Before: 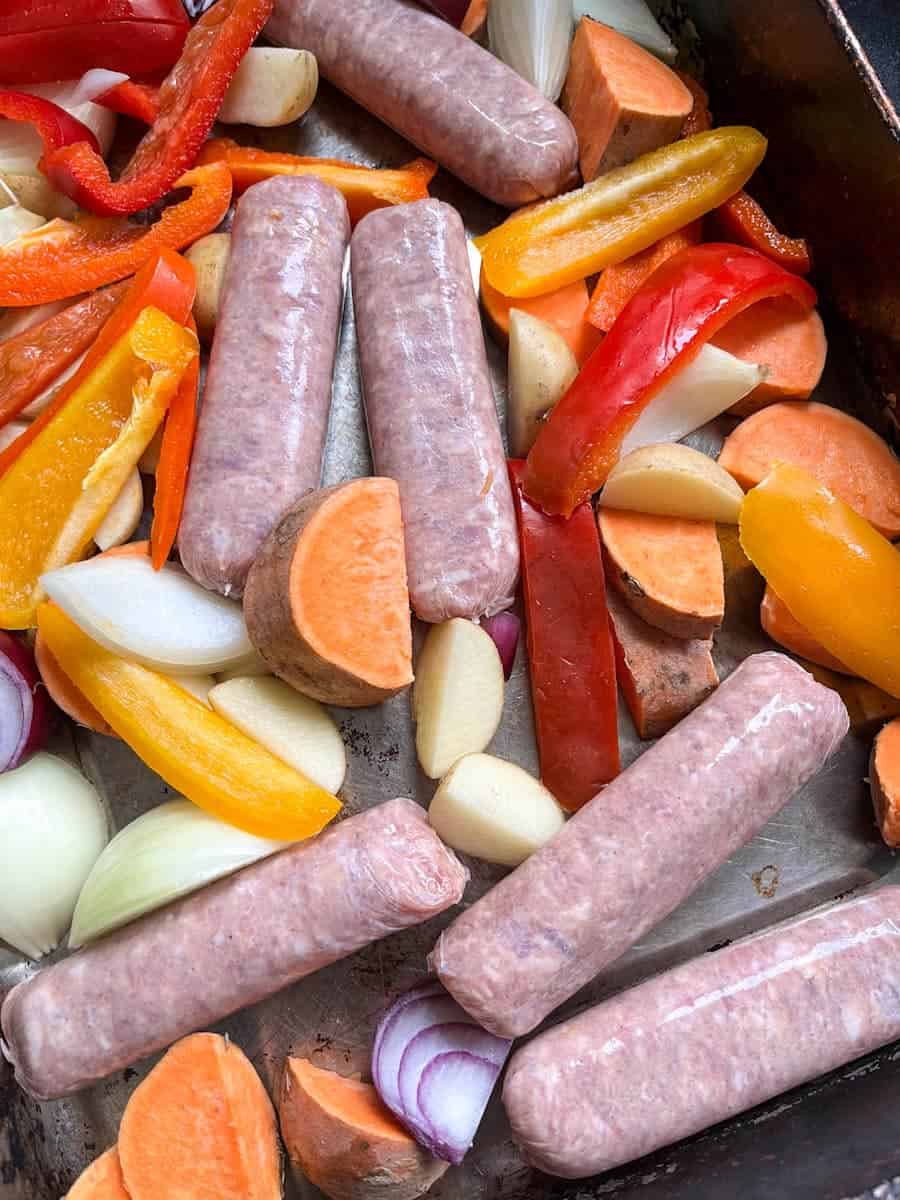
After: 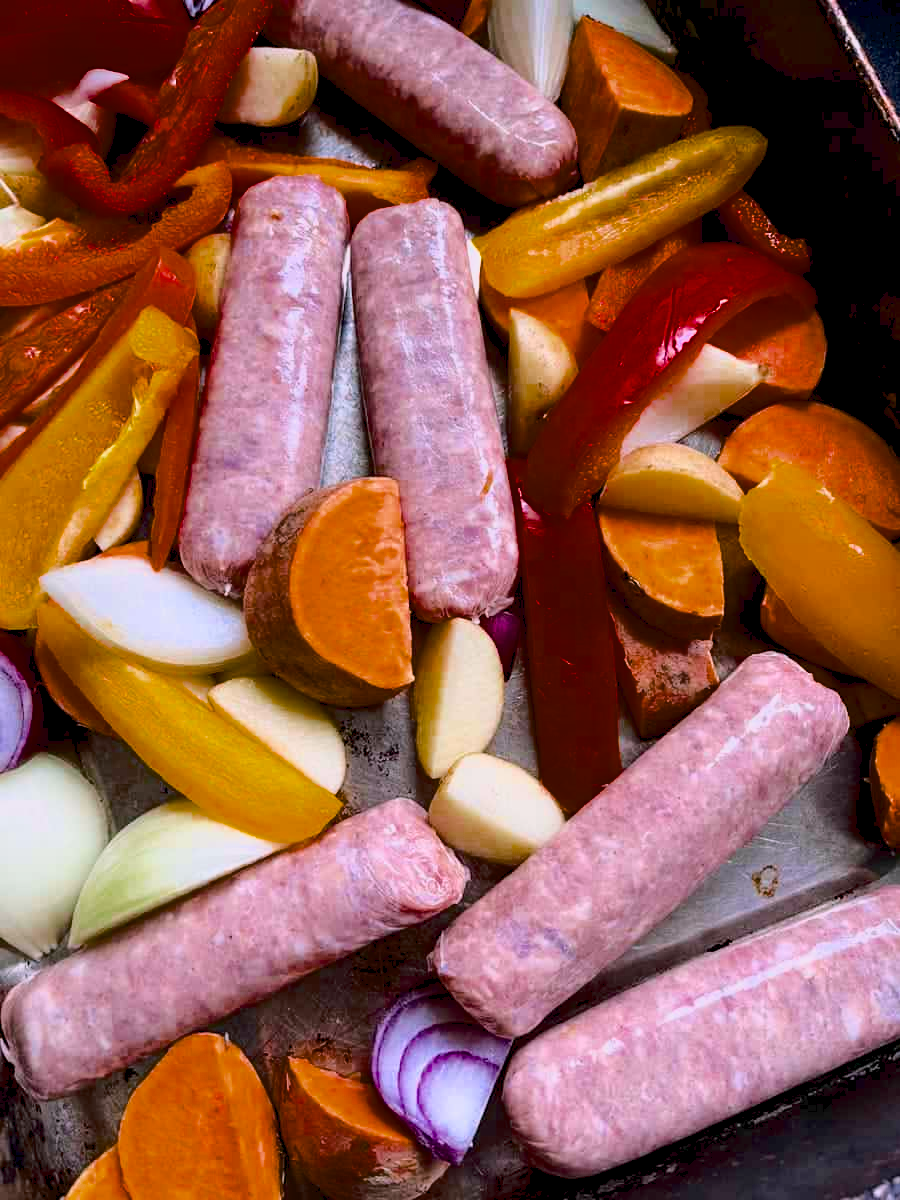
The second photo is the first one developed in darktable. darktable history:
color balance rgb: highlights gain › chroma 2.022%, highlights gain › hue 294.14°, global offset › luminance -1.418%, perceptual saturation grading › global saturation 36.945%, global vibrance 16.206%, saturation formula JzAzBz (2021)
tone curve: curves: ch0 [(0, 0.032) (0.078, 0.052) (0.236, 0.168) (0.43, 0.472) (0.508, 0.566) (0.66, 0.754) (0.79, 0.883) (0.994, 0.974)]; ch1 [(0, 0) (0.161, 0.092) (0.35, 0.33) (0.379, 0.401) (0.456, 0.456) (0.508, 0.501) (0.547, 0.531) (0.573, 0.563) (0.625, 0.602) (0.718, 0.734) (1, 1)]; ch2 [(0, 0) (0.369, 0.427) (0.44, 0.434) (0.502, 0.501) (0.54, 0.537) (0.586, 0.59) (0.621, 0.604) (1, 1)]
tone equalizer: -8 EV 0.275 EV, -7 EV 0.391 EV, -6 EV 0.42 EV, -5 EV 0.252 EV, -3 EV -0.257 EV, -2 EV -0.395 EV, -1 EV -0.432 EV, +0 EV -0.233 EV, edges refinement/feathering 500, mask exposure compensation -1.57 EV, preserve details no
